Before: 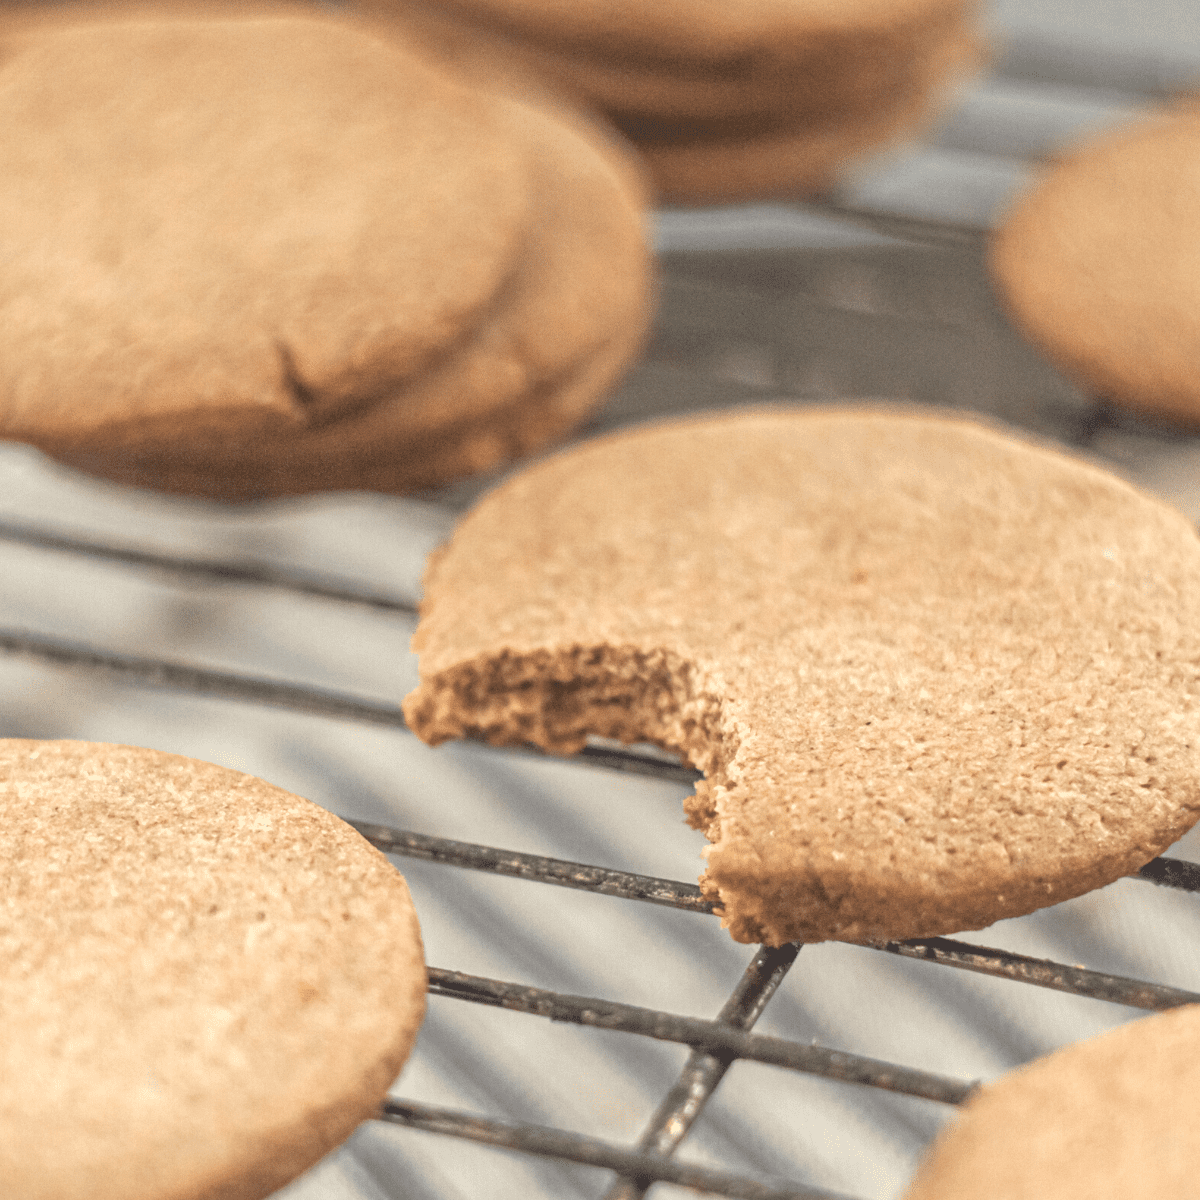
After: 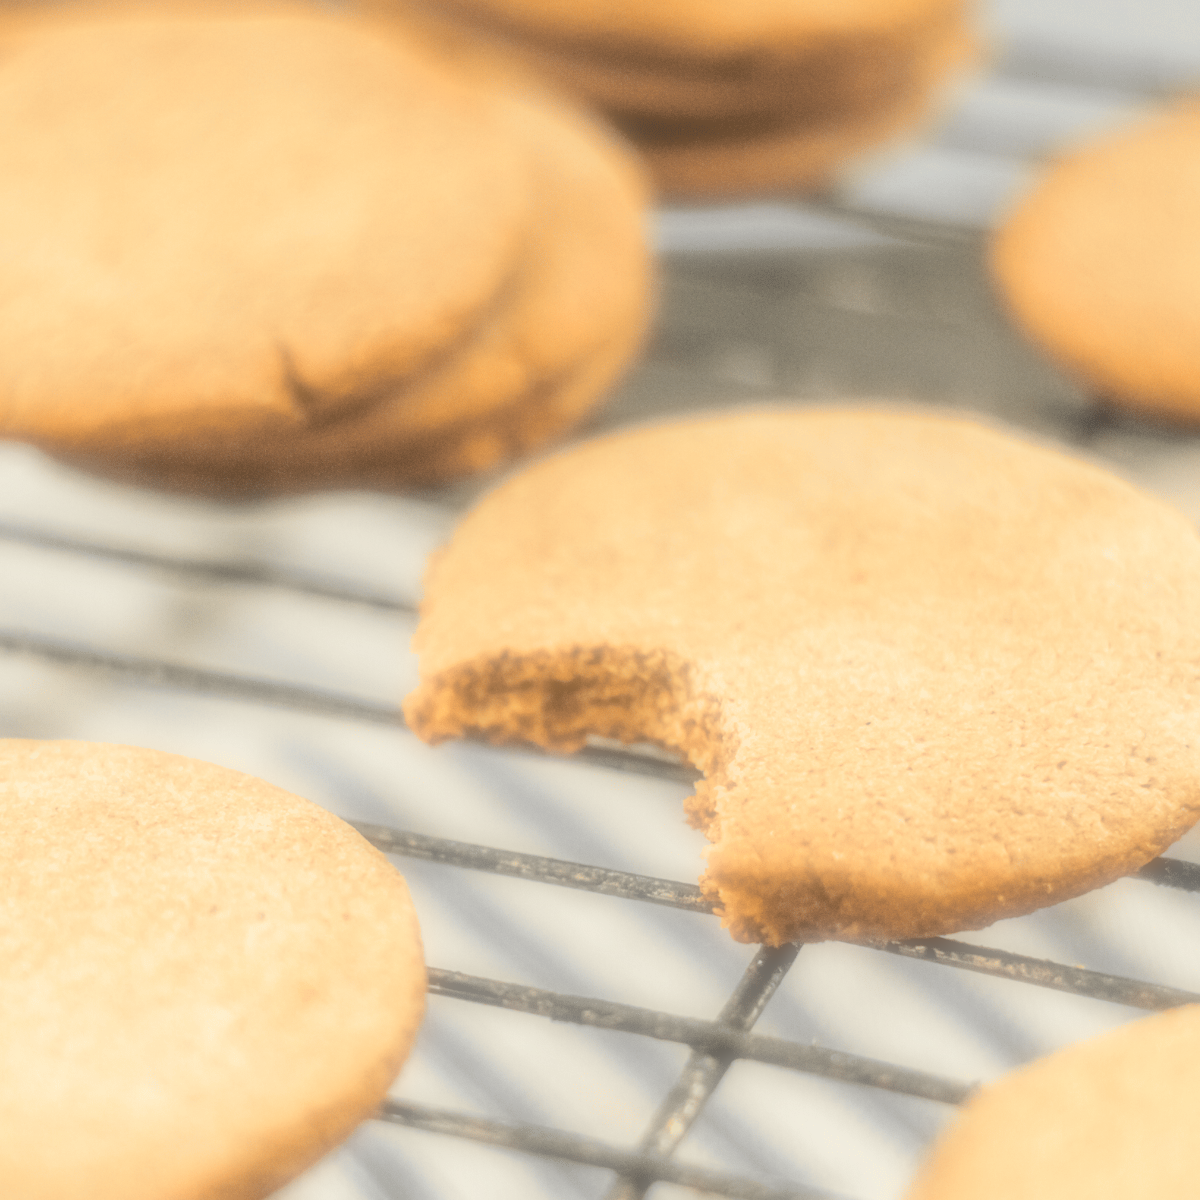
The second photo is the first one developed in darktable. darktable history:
tone curve: curves: ch0 [(0, 0) (0.11, 0.081) (0.256, 0.259) (0.398, 0.475) (0.498, 0.611) (0.65, 0.757) (0.835, 0.883) (1, 0.961)]; ch1 [(0, 0) (0.346, 0.307) (0.408, 0.369) (0.453, 0.457) (0.482, 0.479) (0.502, 0.498) (0.521, 0.51) (0.553, 0.554) (0.618, 0.65) (0.693, 0.727) (1, 1)]; ch2 [(0, 0) (0.358, 0.362) (0.434, 0.46) (0.485, 0.494) (0.5, 0.494) (0.511, 0.508) (0.537, 0.55) (0.579, 0.599) (0.621, 0.693) (1, 1)], color space Lab, independent channels, preserve colors none
soften: on, module defaults
